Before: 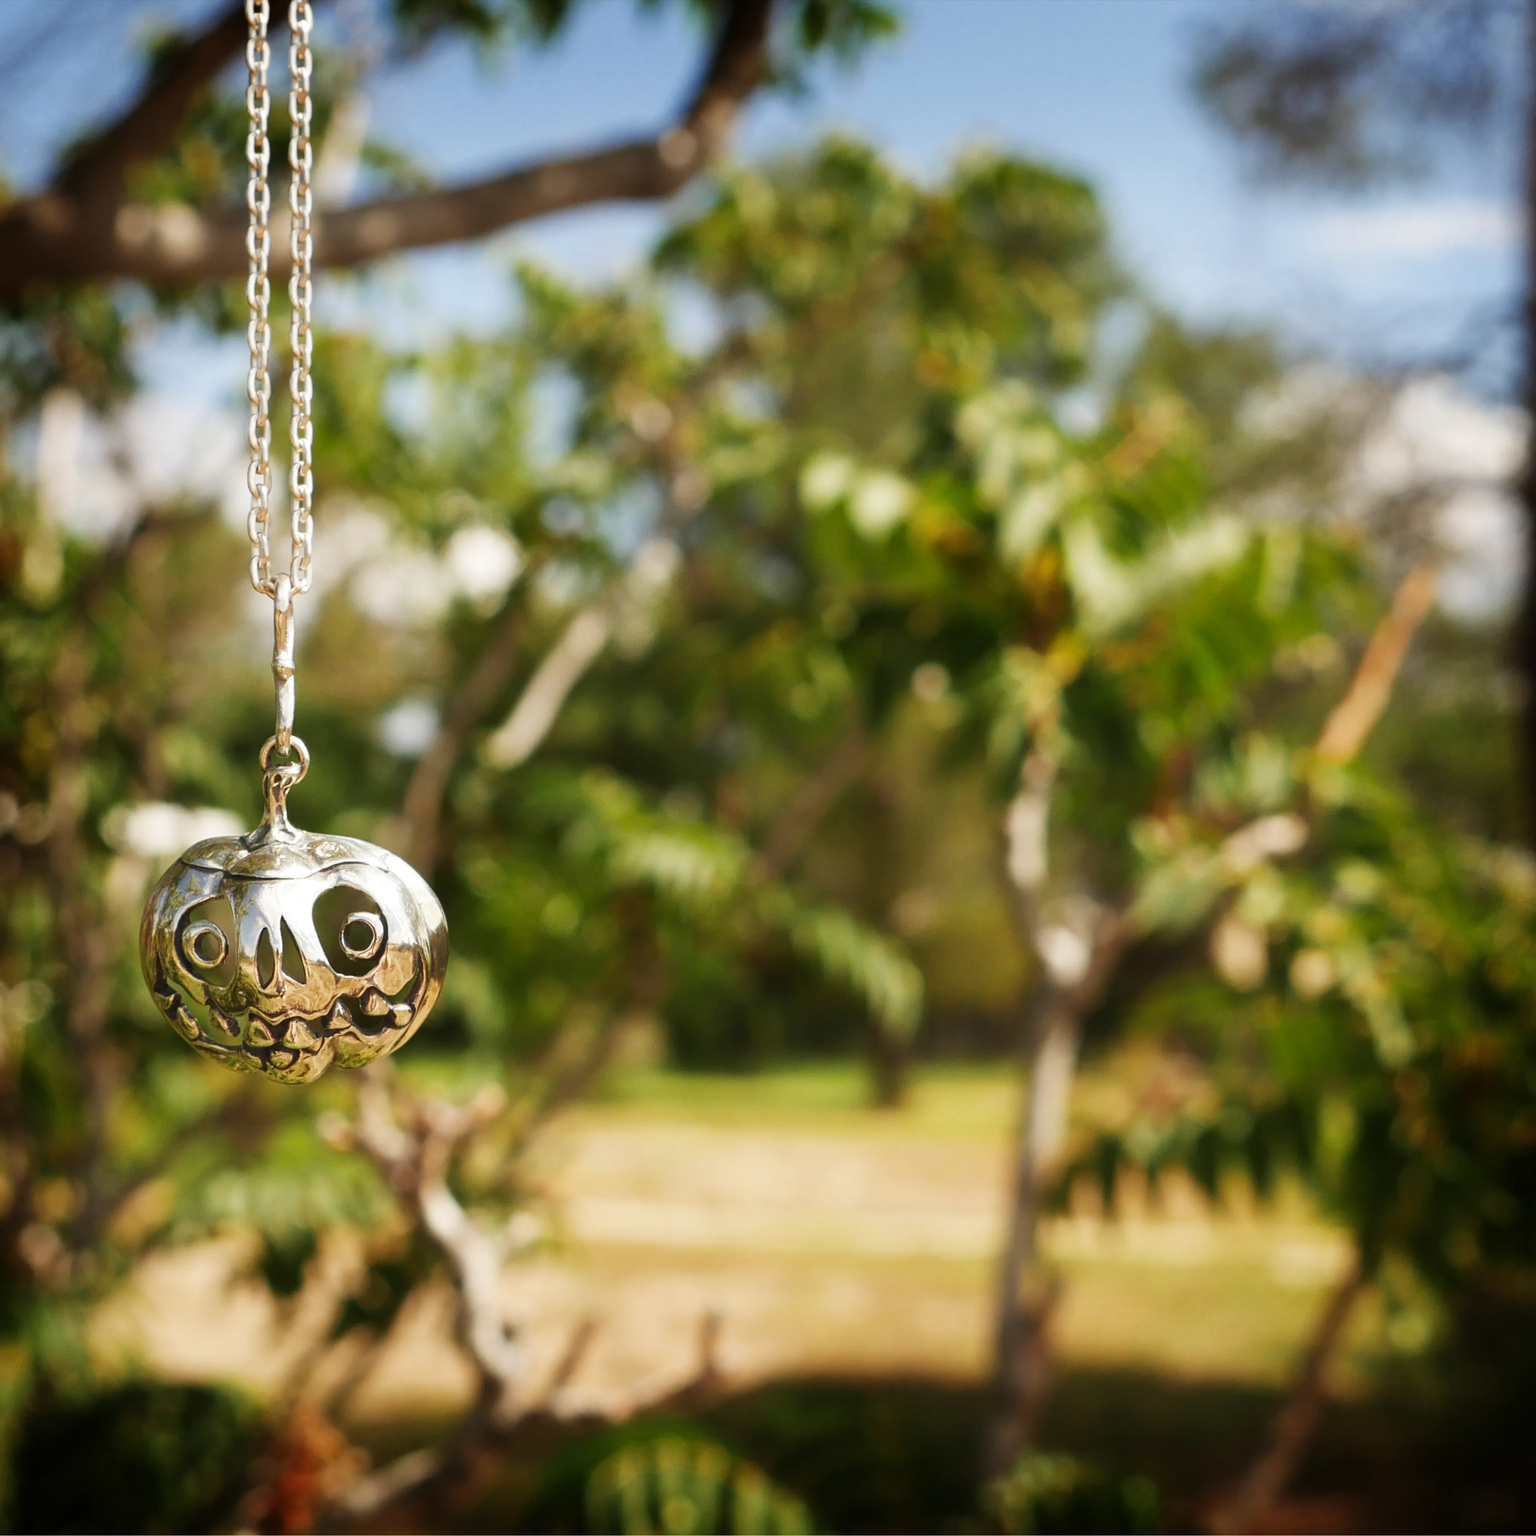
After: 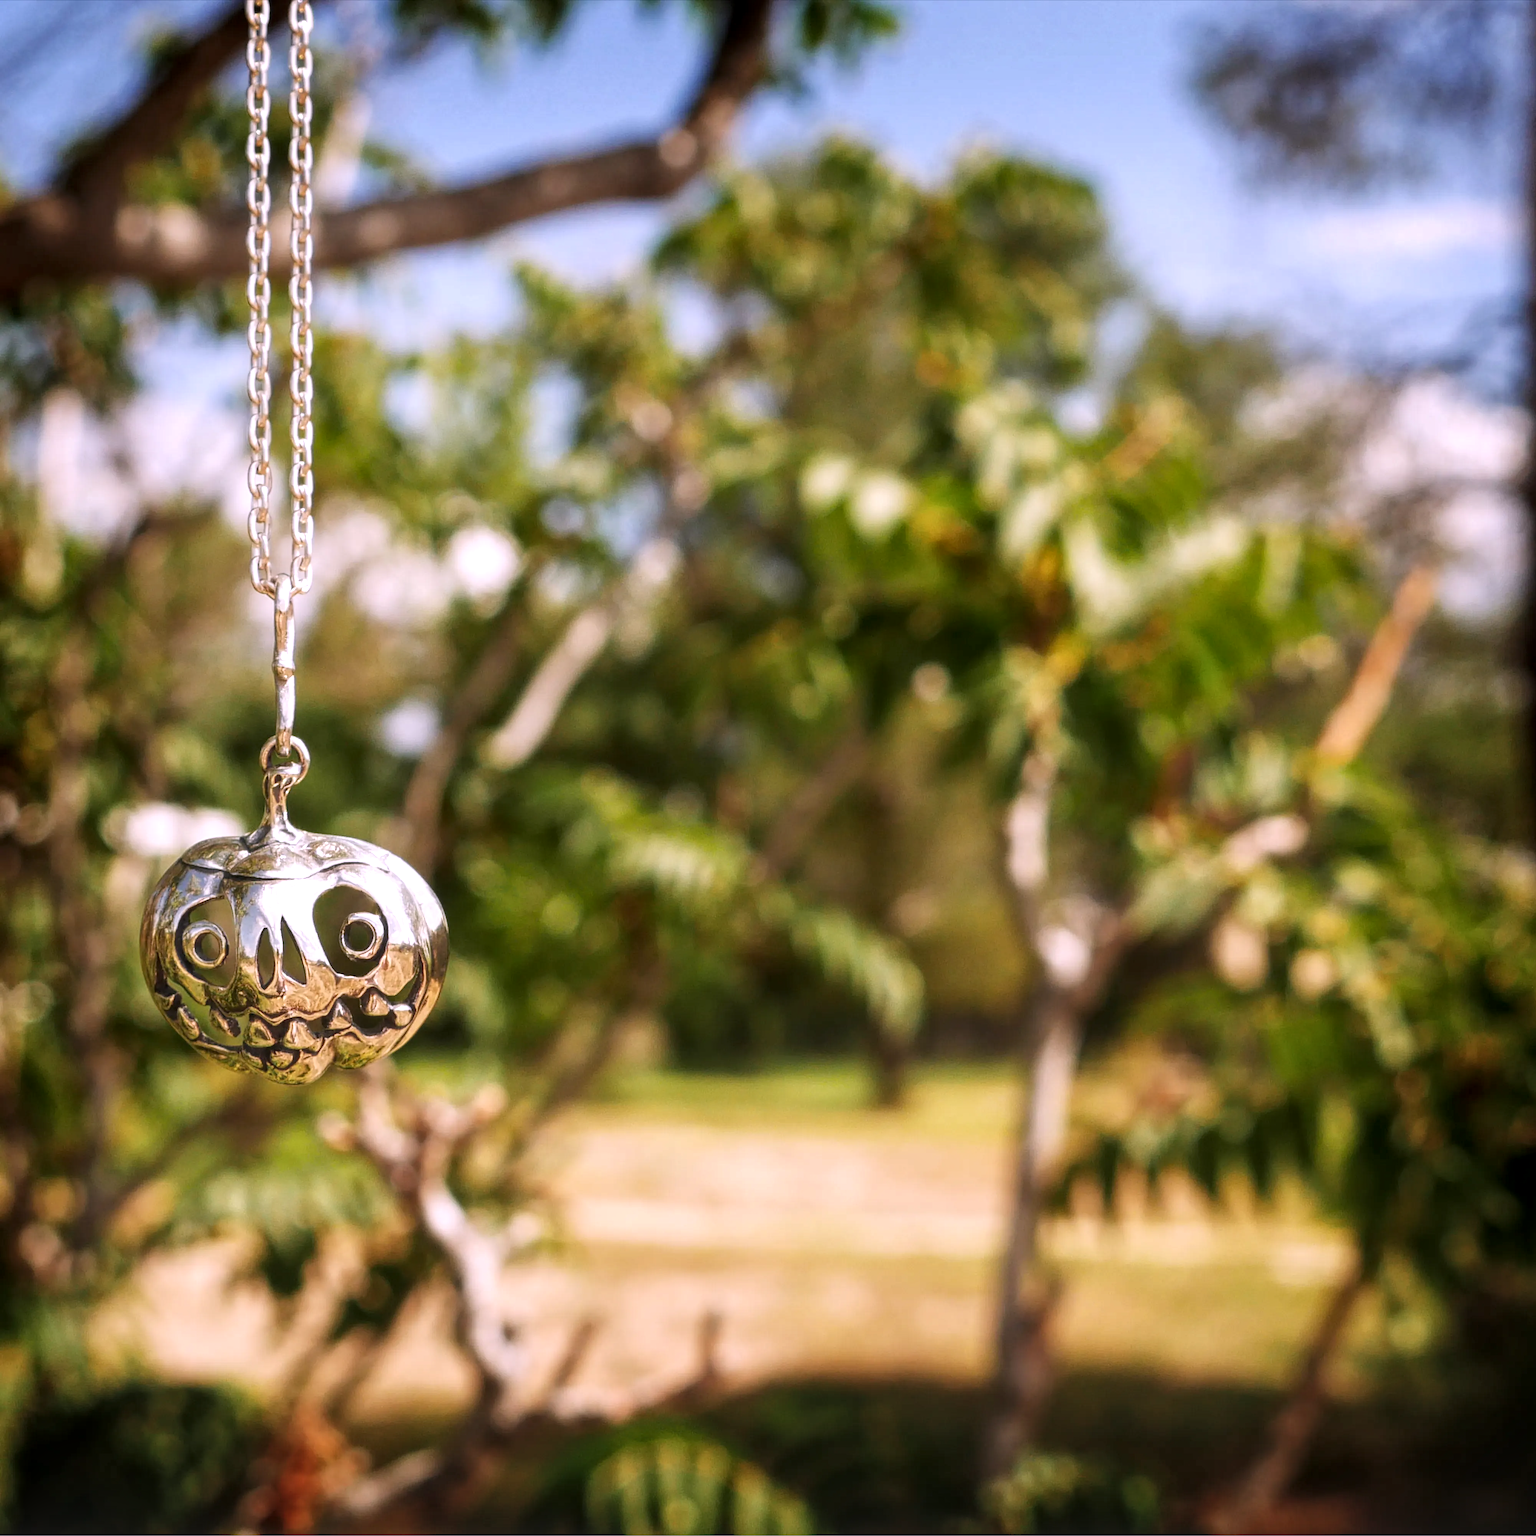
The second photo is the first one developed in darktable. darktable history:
white balance: red 1.066, blue 1.119
local contrast: highlights 99%, shadows 86%, detail 160%, midtone range 0.2
